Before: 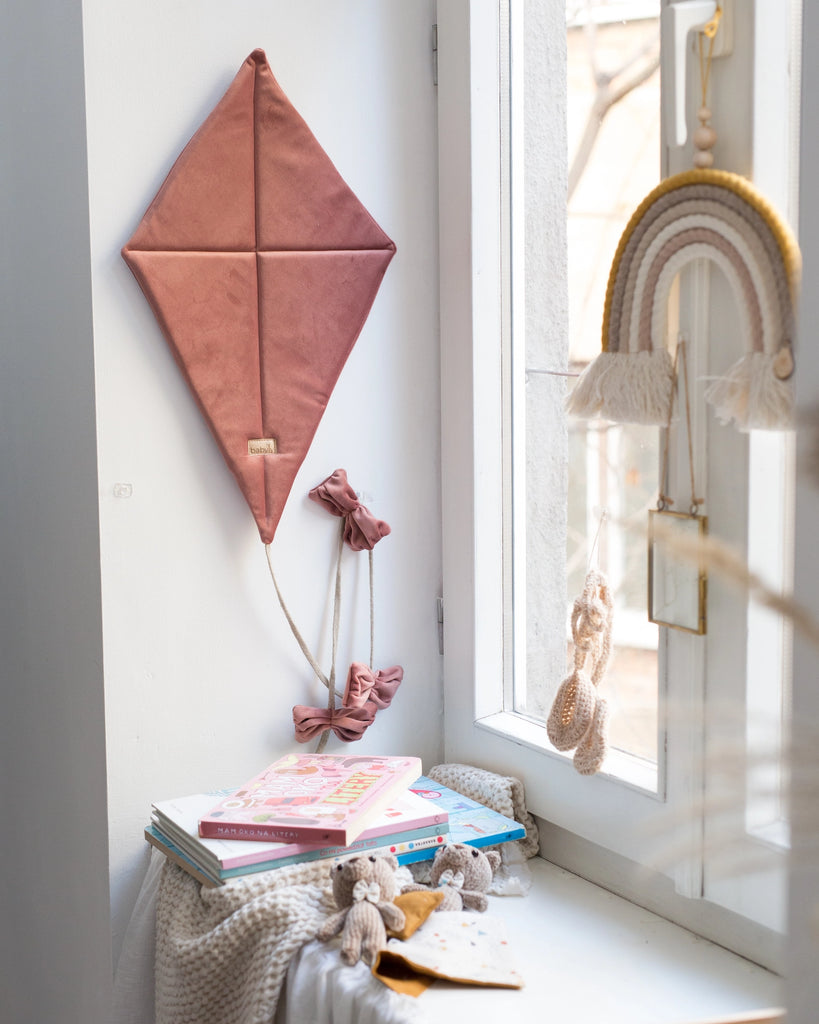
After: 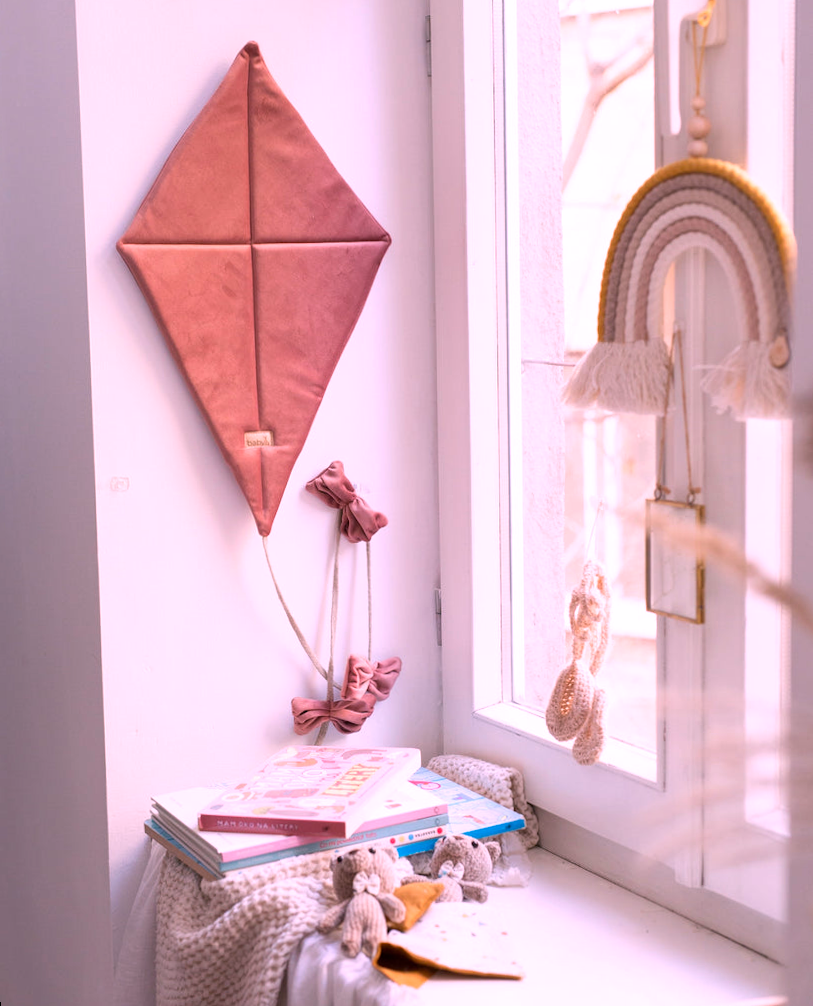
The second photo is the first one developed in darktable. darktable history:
contrast brightness saturation: contrast 0.04, saturation 0.07
rotate and perspective: rotation -0.45°, automatic cropping original format, crop left 0.008, crop right 0.992, crop top 0.012, crop bottom 0.988
white balance: red 1.188, blue 1.11
